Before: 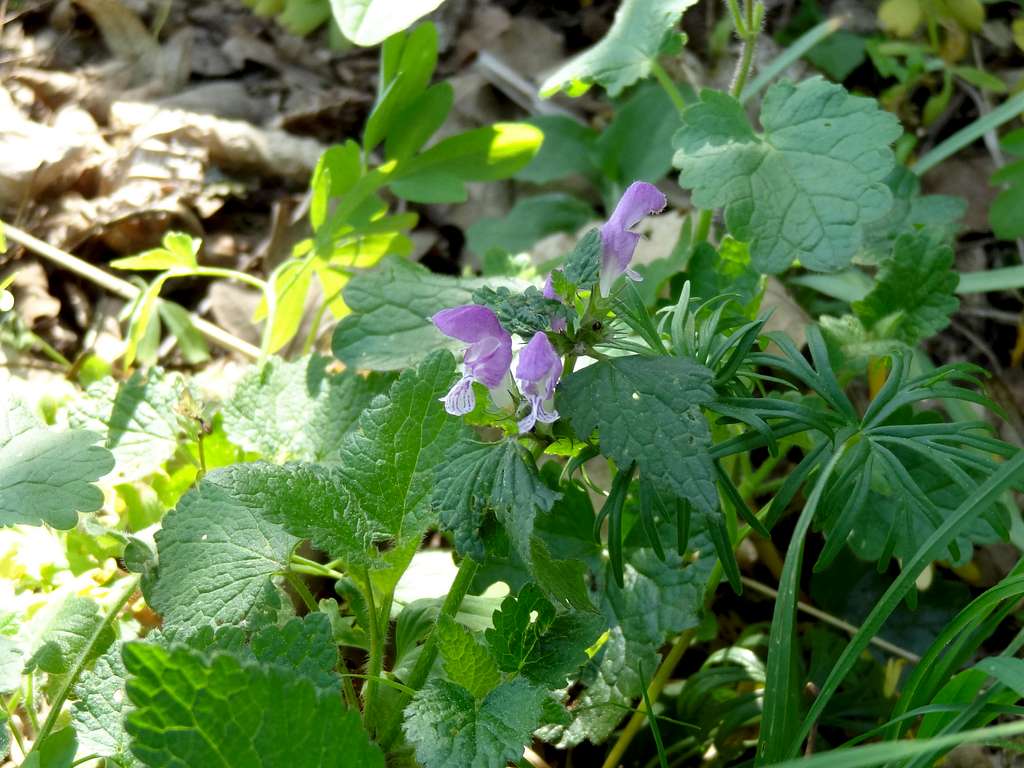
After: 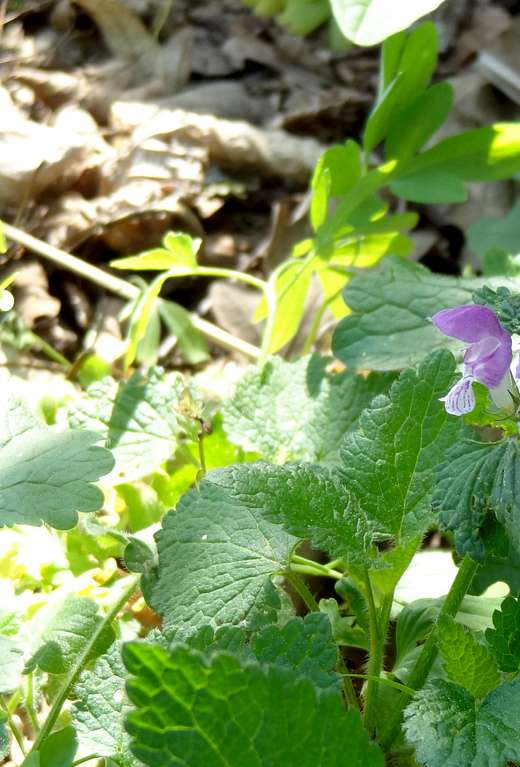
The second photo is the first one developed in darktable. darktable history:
crop and rotate: left 0.059%, top 0%, right 49.114%
